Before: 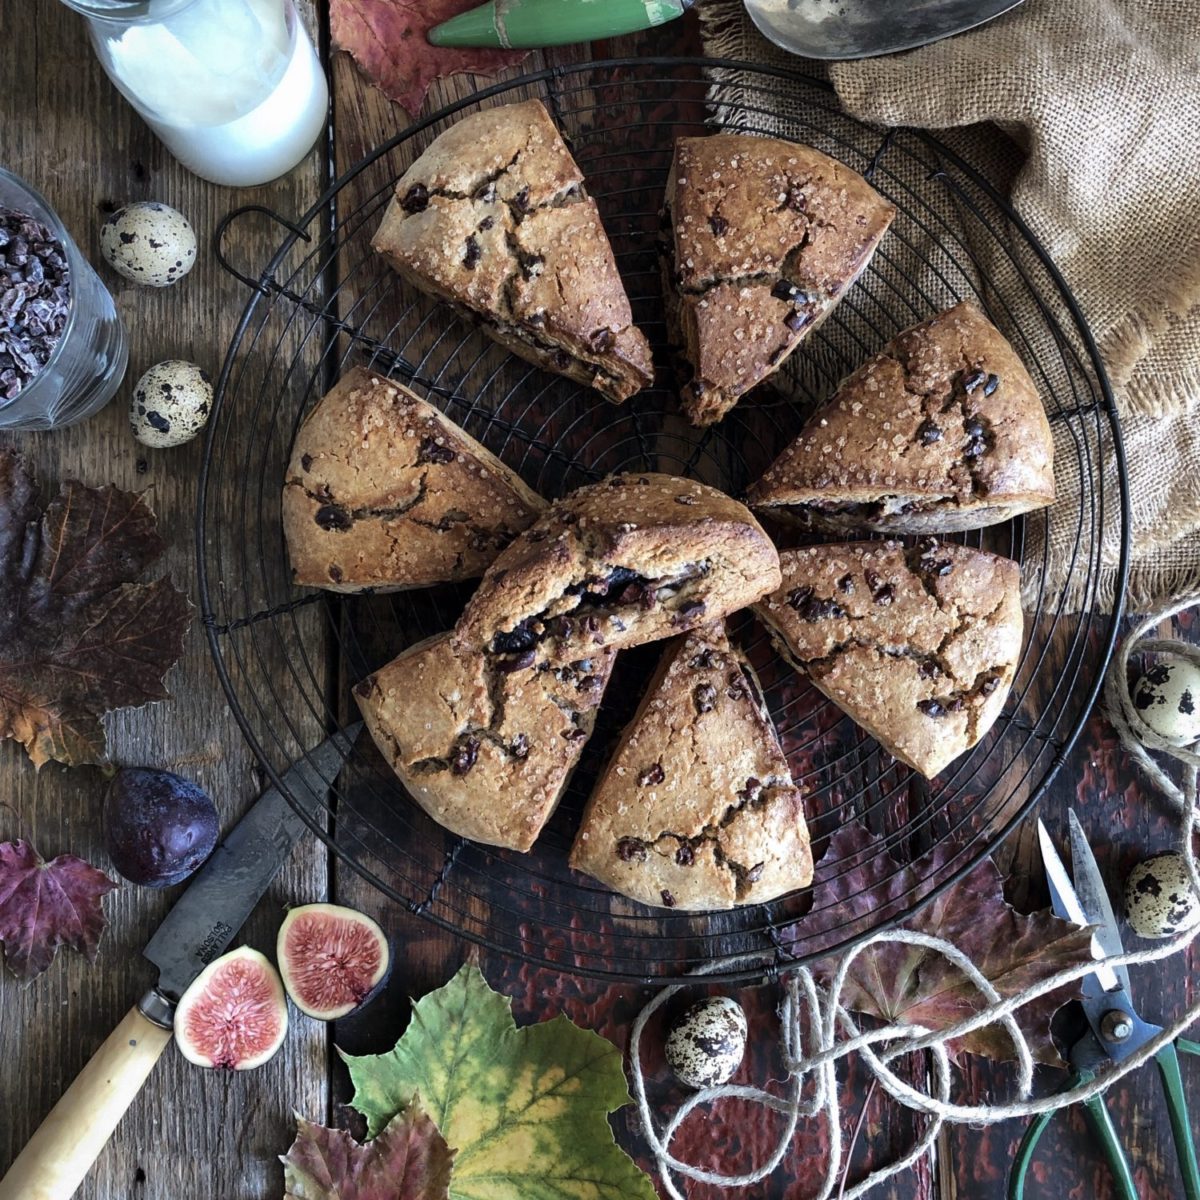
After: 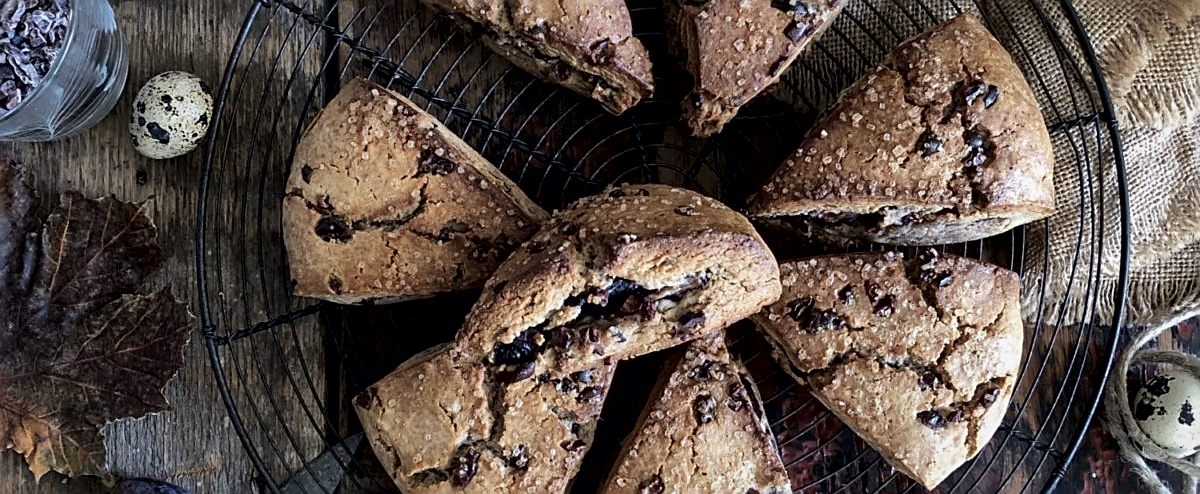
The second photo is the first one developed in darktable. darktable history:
sharpen: on, module defaults
exposure: exposure -0.301 EV, compensate highlight preservation false
crop and rotate: top 24.097%, bottom 34.671%
local contrast: mode bilateral grid, contrast 99, coarseness 100, detail 165%, midtone range 0.2
